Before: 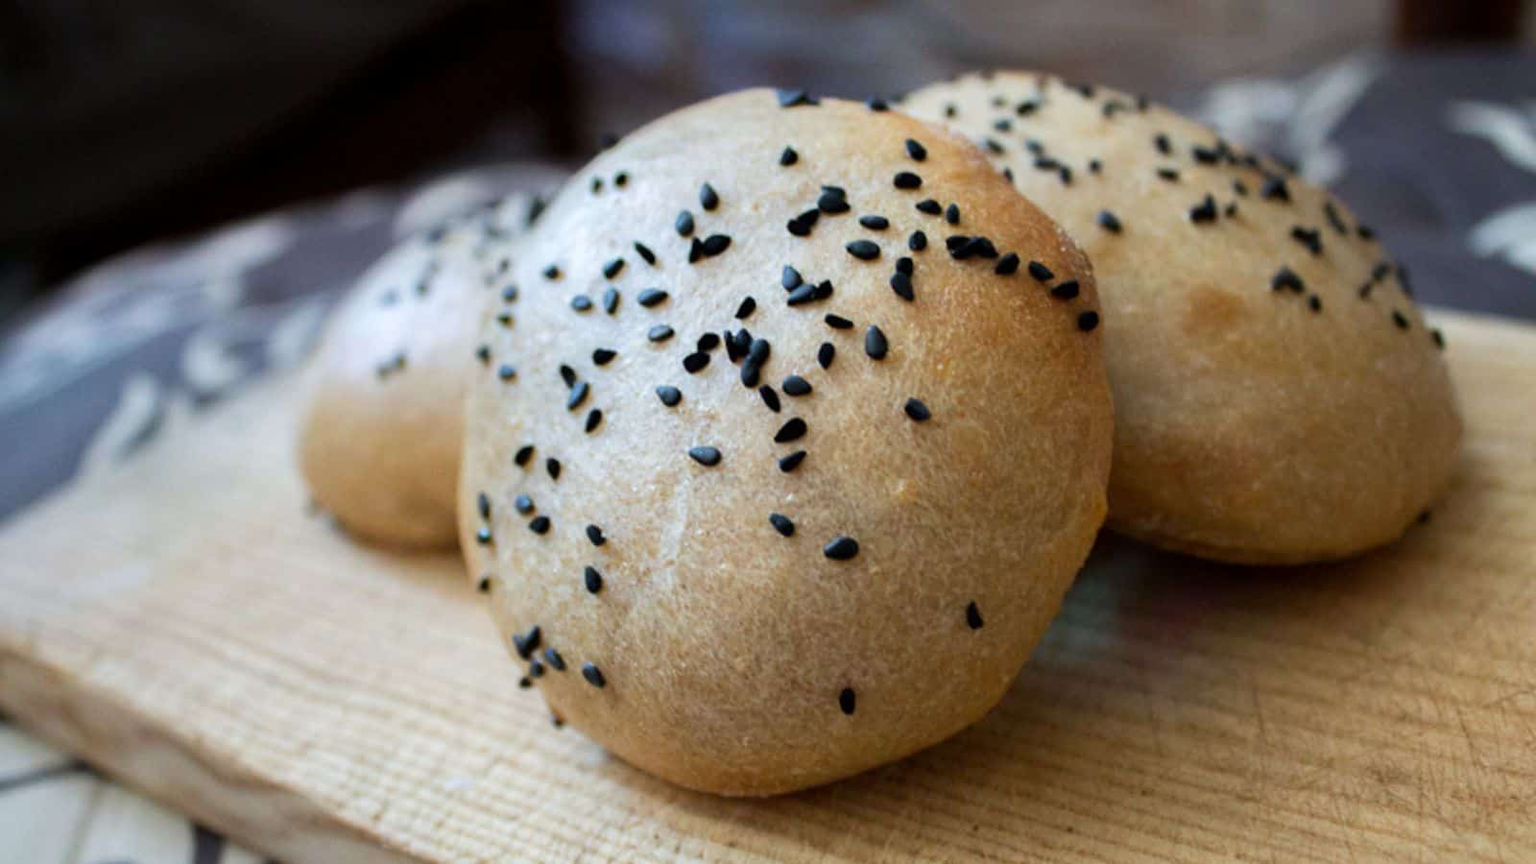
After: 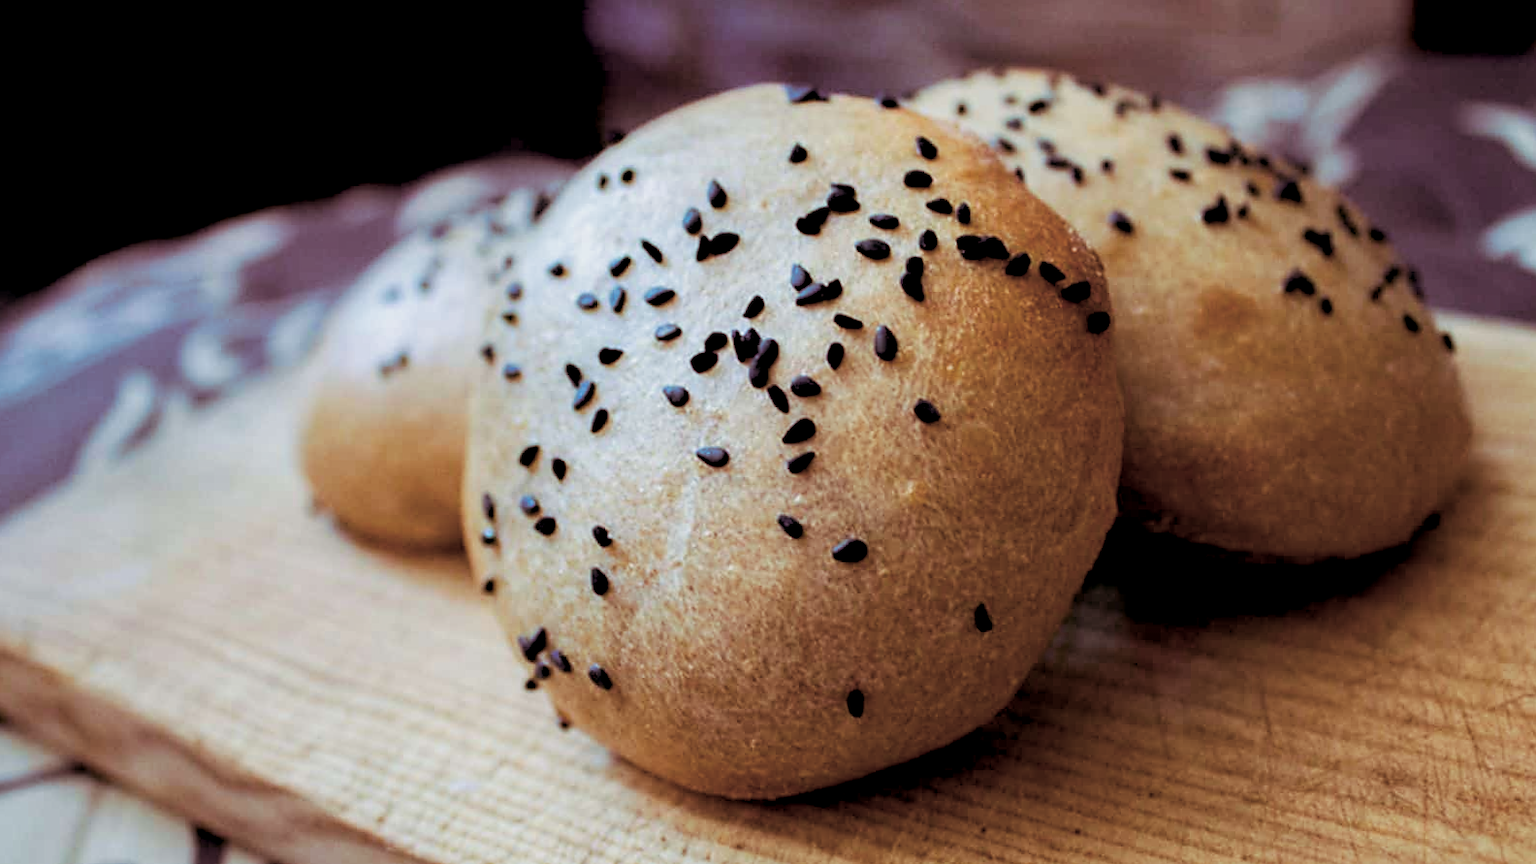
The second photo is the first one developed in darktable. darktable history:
split-toning: shadows › saturation 0.41, highlights › saturation 0, compress 33.55%
color balance rgb: shadows lift › luminance -9.41%, highlights gain › luminance 17.6%, global offset › luminance -1.45%, perceptual saturation grading › highlights -17.77%, perceptual saturation grading › mid-tones 33.1%, perceptual saturation grading › shadows 50.52%, global vibrance 24.22%
local contrast: highlights 100%, shadows 100%, detail 120%, midtone range 0.2
sharpen: radius 1.864, amount 0.398, threshold 1.271
filmic rgb: black relative exposure -15 EV, white relative exposure 3 EV, threshold 6 EV, target black luminance 0%, hardness 9.27, latitude 99%, contrast 0.912, shadows ↔ highlights balance 0.505%, add noise in highlights 0, color science v3 (2019), use custom middle-gray values true, iterations of high-quality reconstruction 0, contrast in highlights soft, enable highlight reconstruction true
rotate and perspective: rotation 0.174°, lens shift (vertical) 0.013, lens shift (horizontal) 0.019, shear 0.001, automatic cropping original format, crop left 0.007, crop right 0.991, crop top 0.016, crop bottom 0.997
